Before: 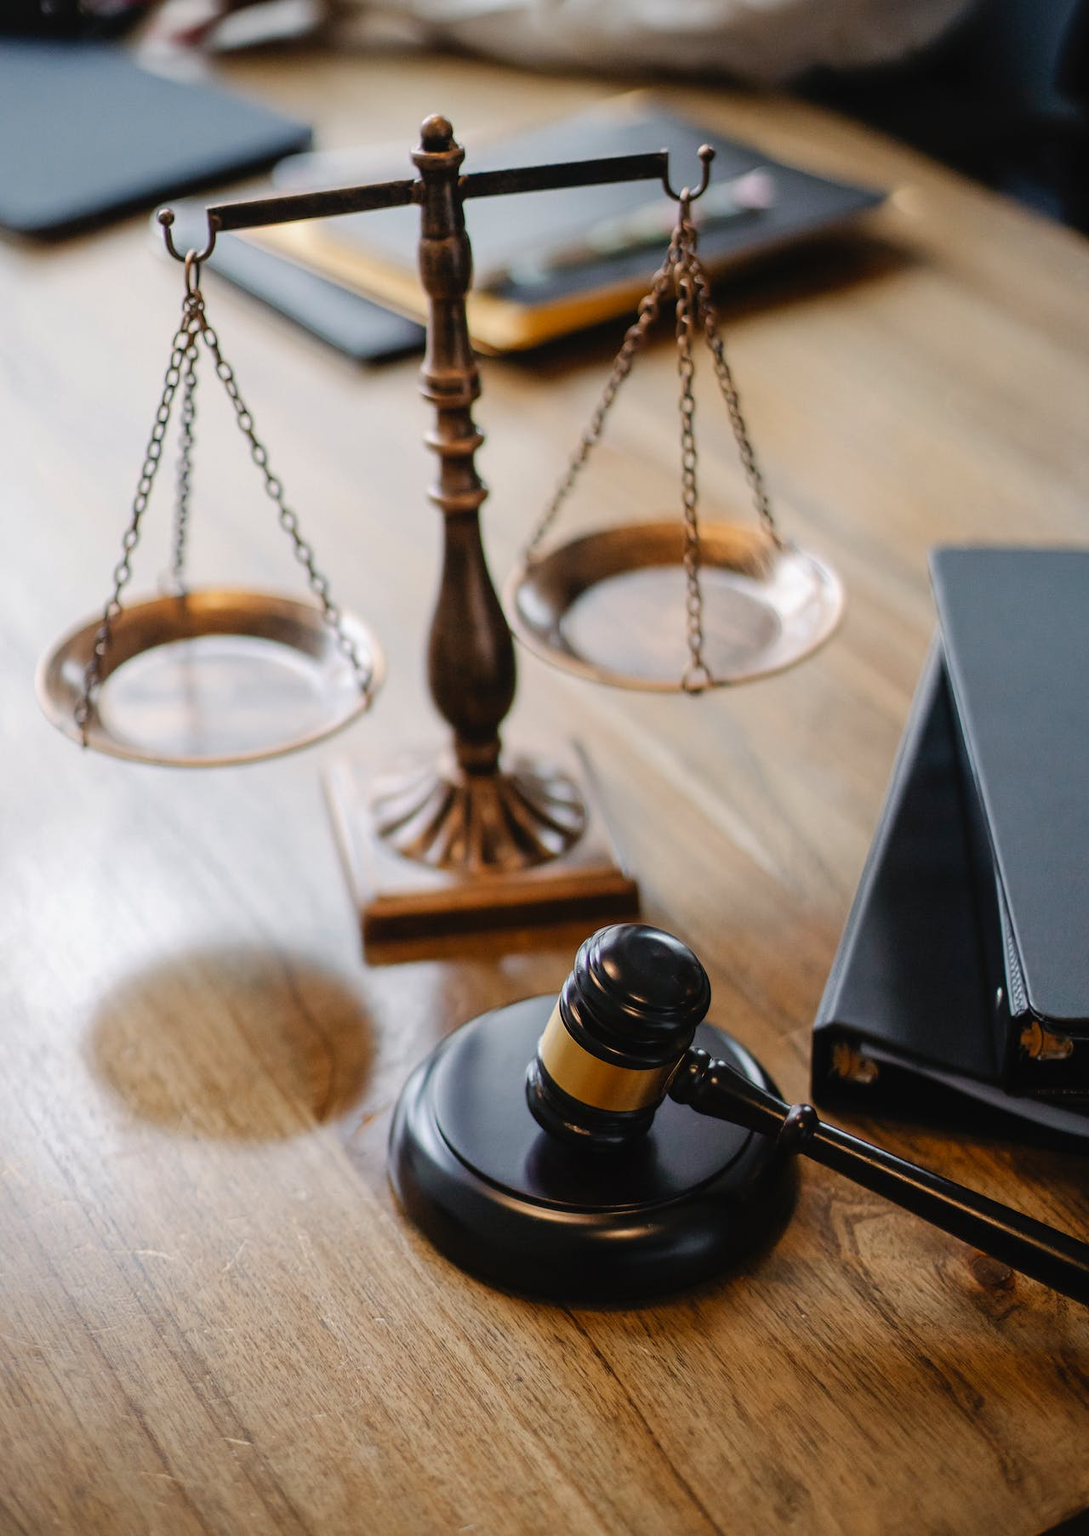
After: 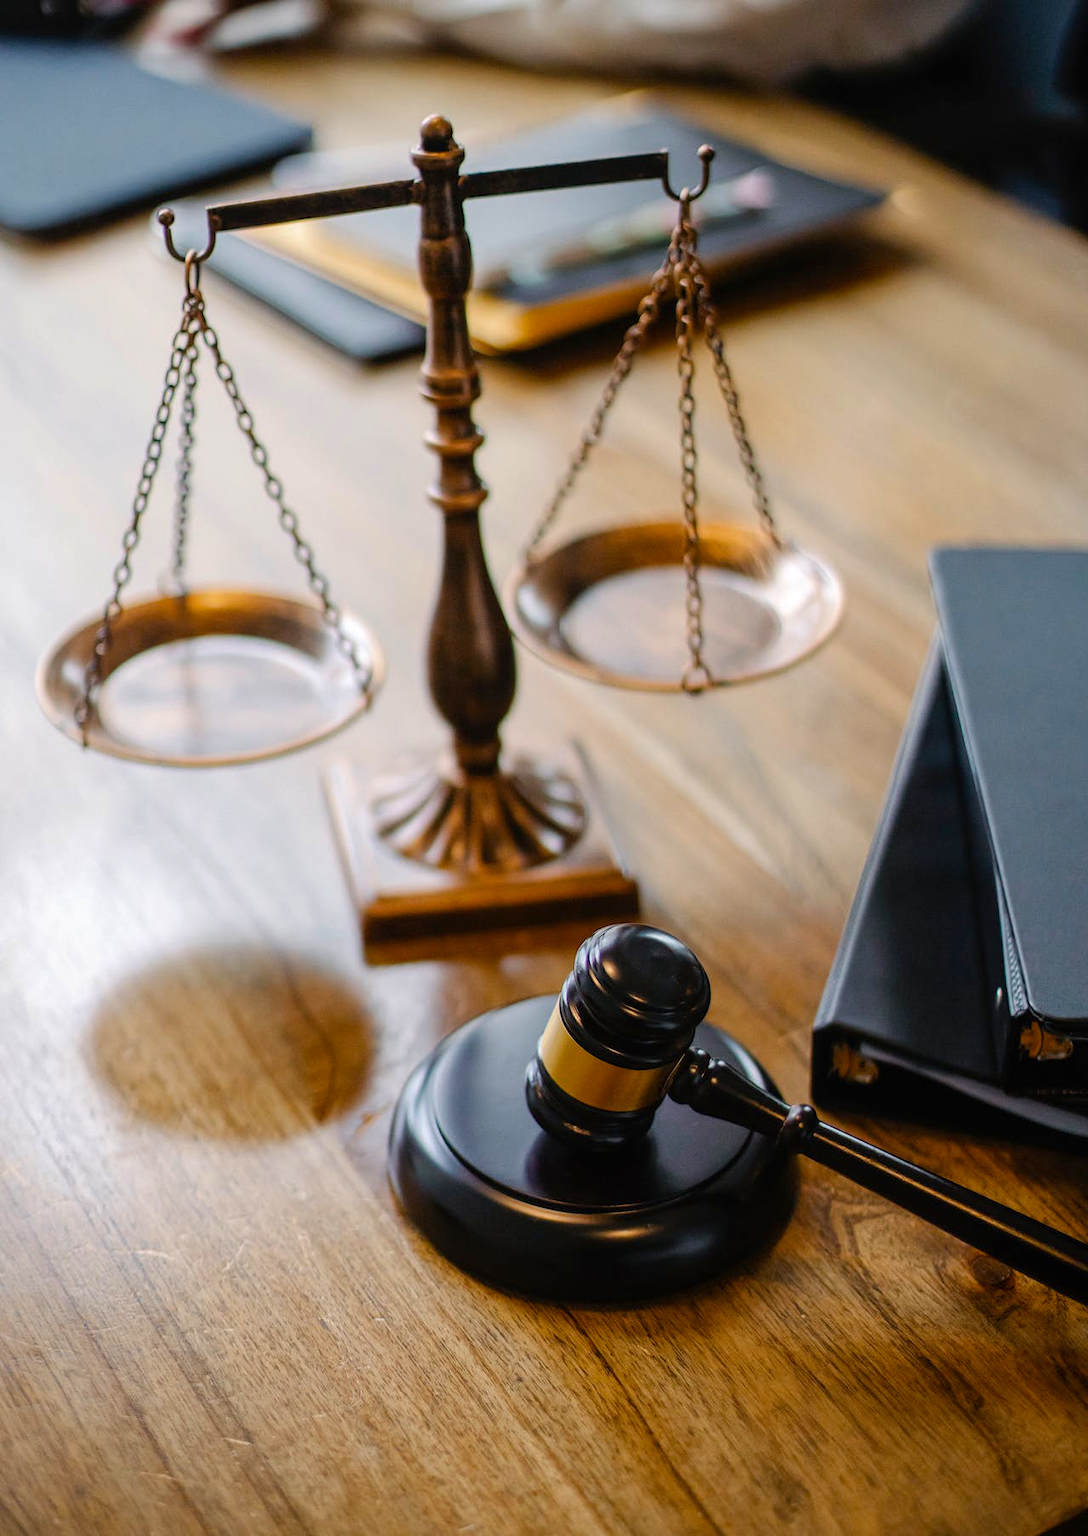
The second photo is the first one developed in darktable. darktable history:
color balance rgb: perceptual saturation grading › global saturation 20%, global vibrance 20%
local contrast: highlights 100%, shadows 100%, detail 120%, midtone range 0.2
